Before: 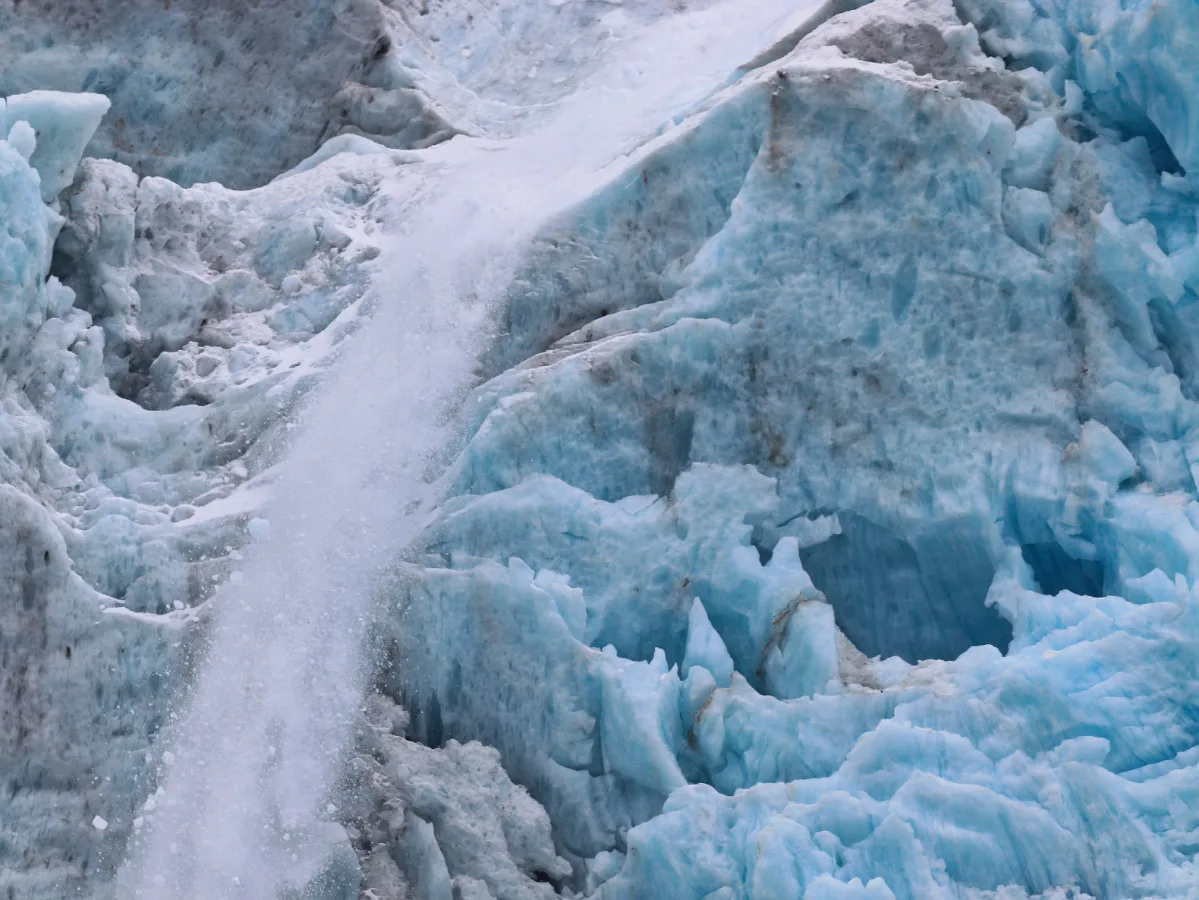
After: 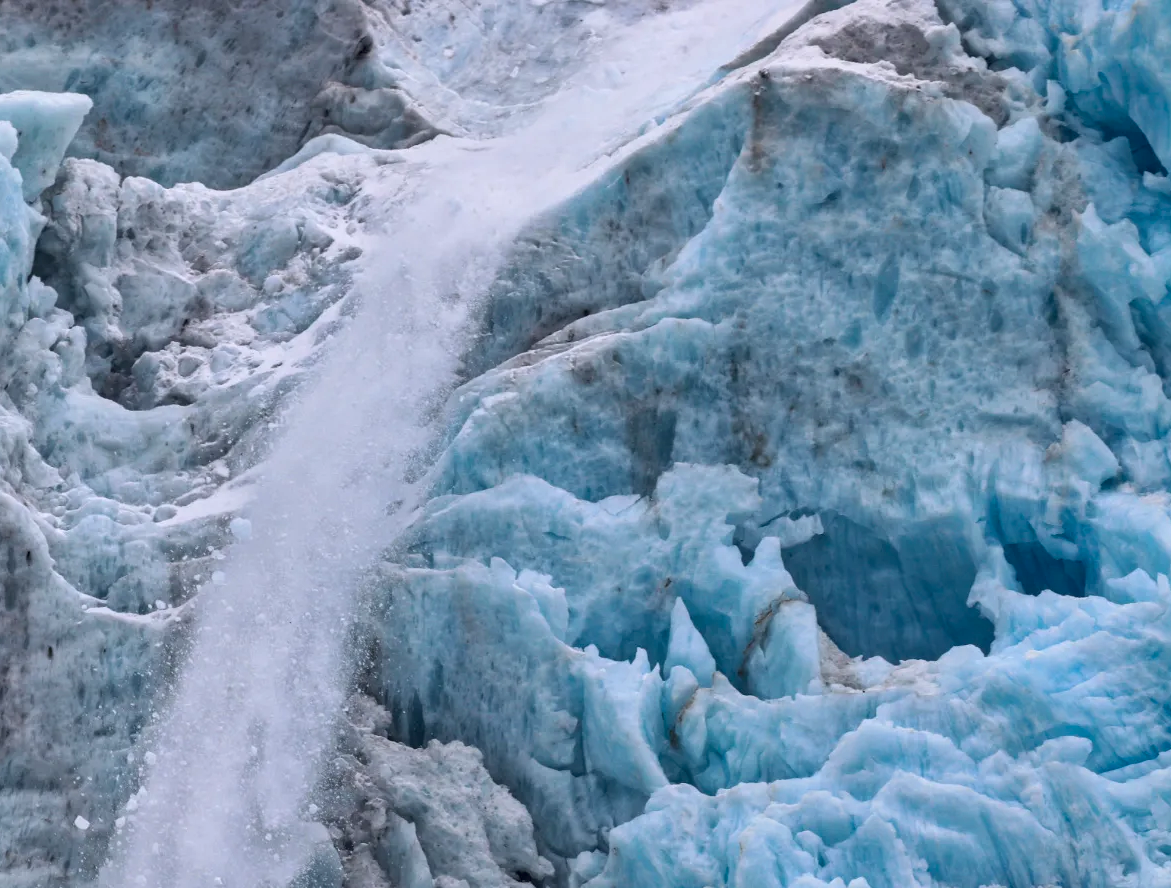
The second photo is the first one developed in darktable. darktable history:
local contrast: on, module defaults
crop and rotate: left 1.548%, right 0.71%, bottom 1.235%
shadows and highlights: shadows 49.33, highlights -42.48, soften with gaussian
color balance rgb: shadows lift › hue 87.27°, perceptual saturation grading › global saturation 0.997%, global vibrance 20%
tone equalizer: on, module defaults
